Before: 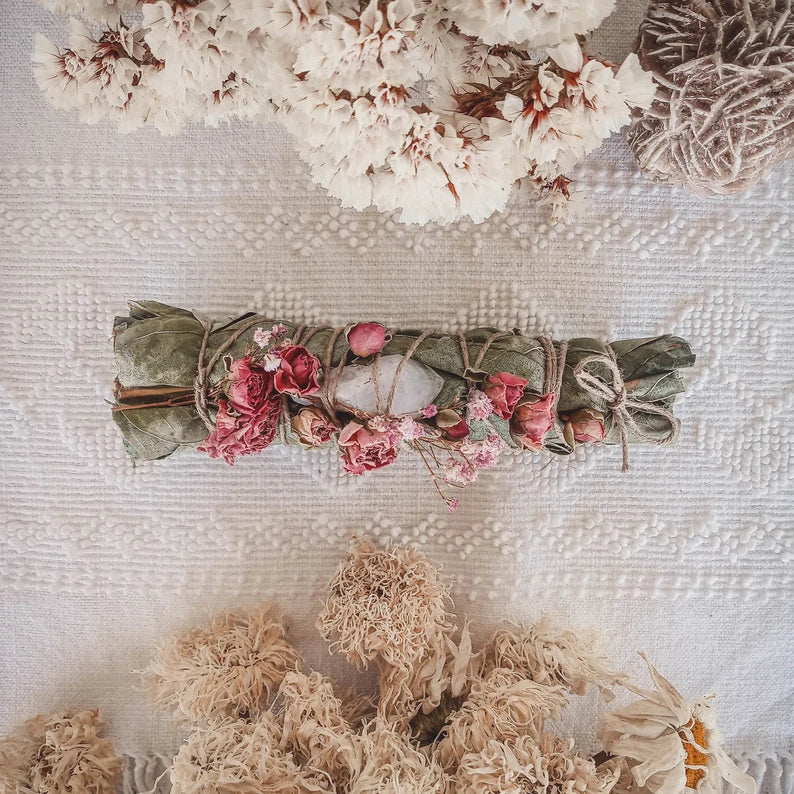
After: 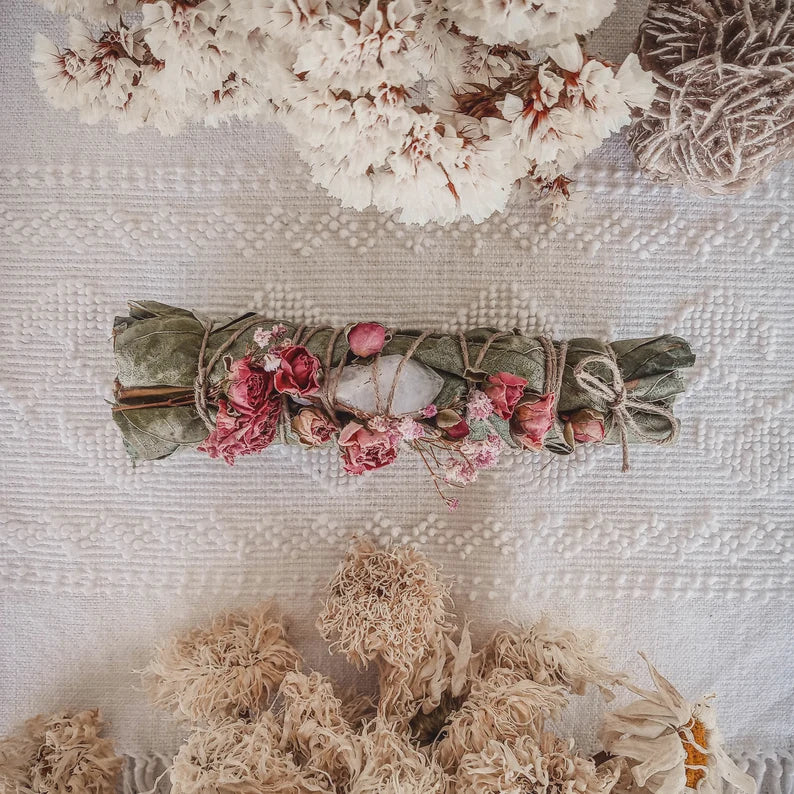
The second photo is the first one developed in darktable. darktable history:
exposure: exposure -0.156 EV, compensate highlight preservation false
local contrast: detail 117%
